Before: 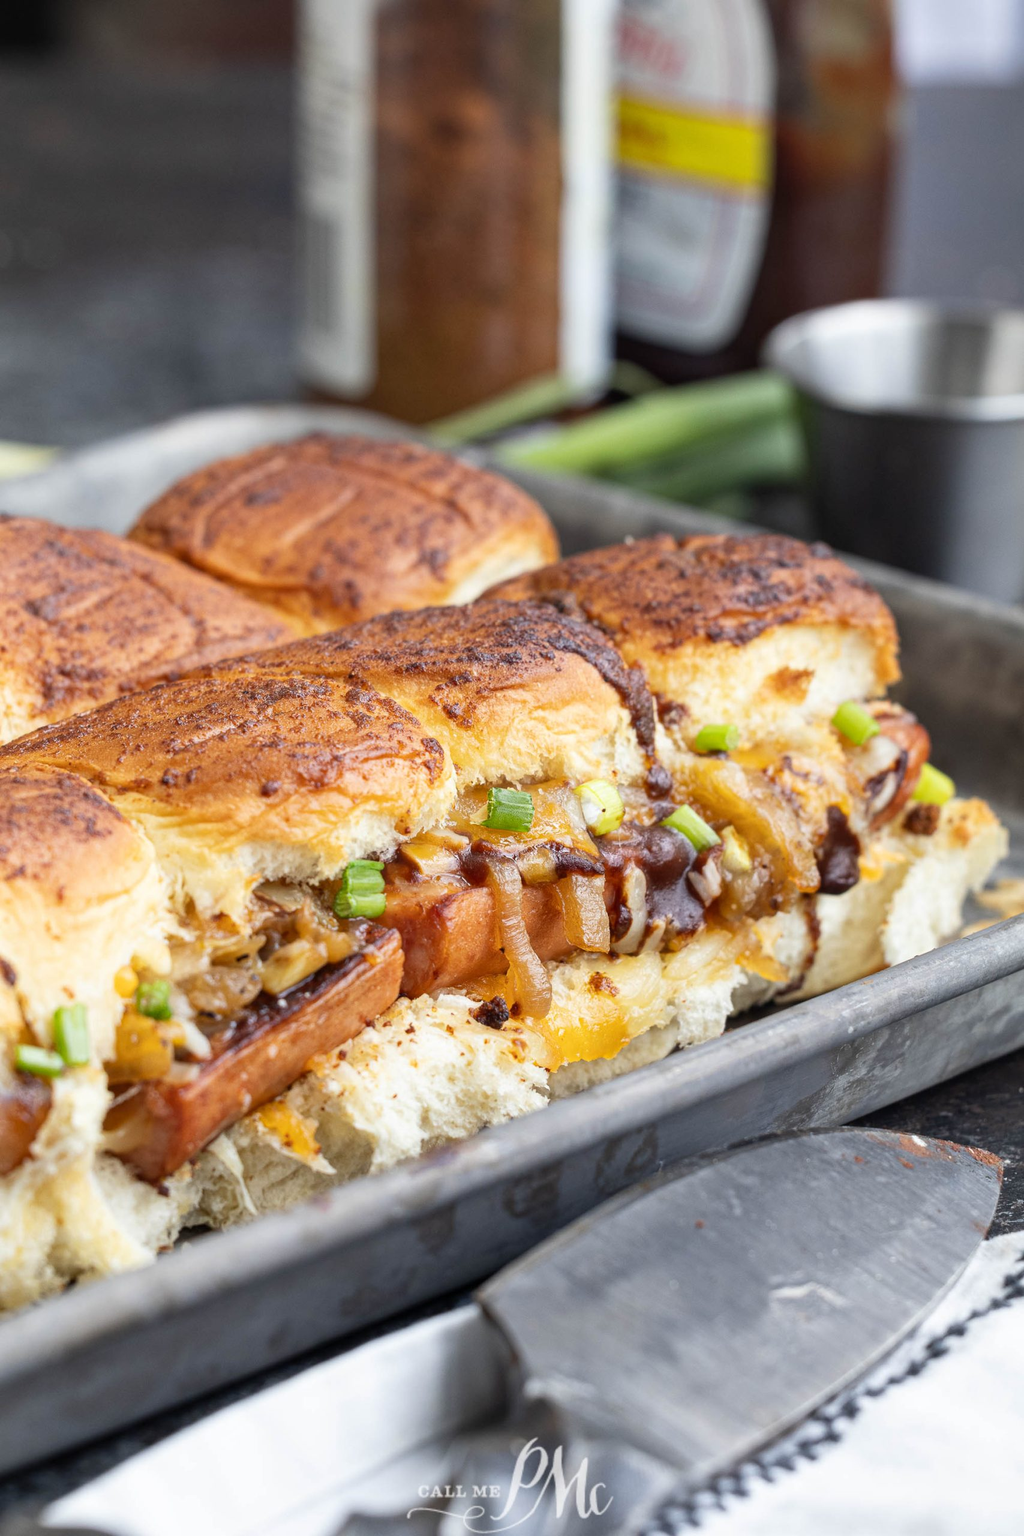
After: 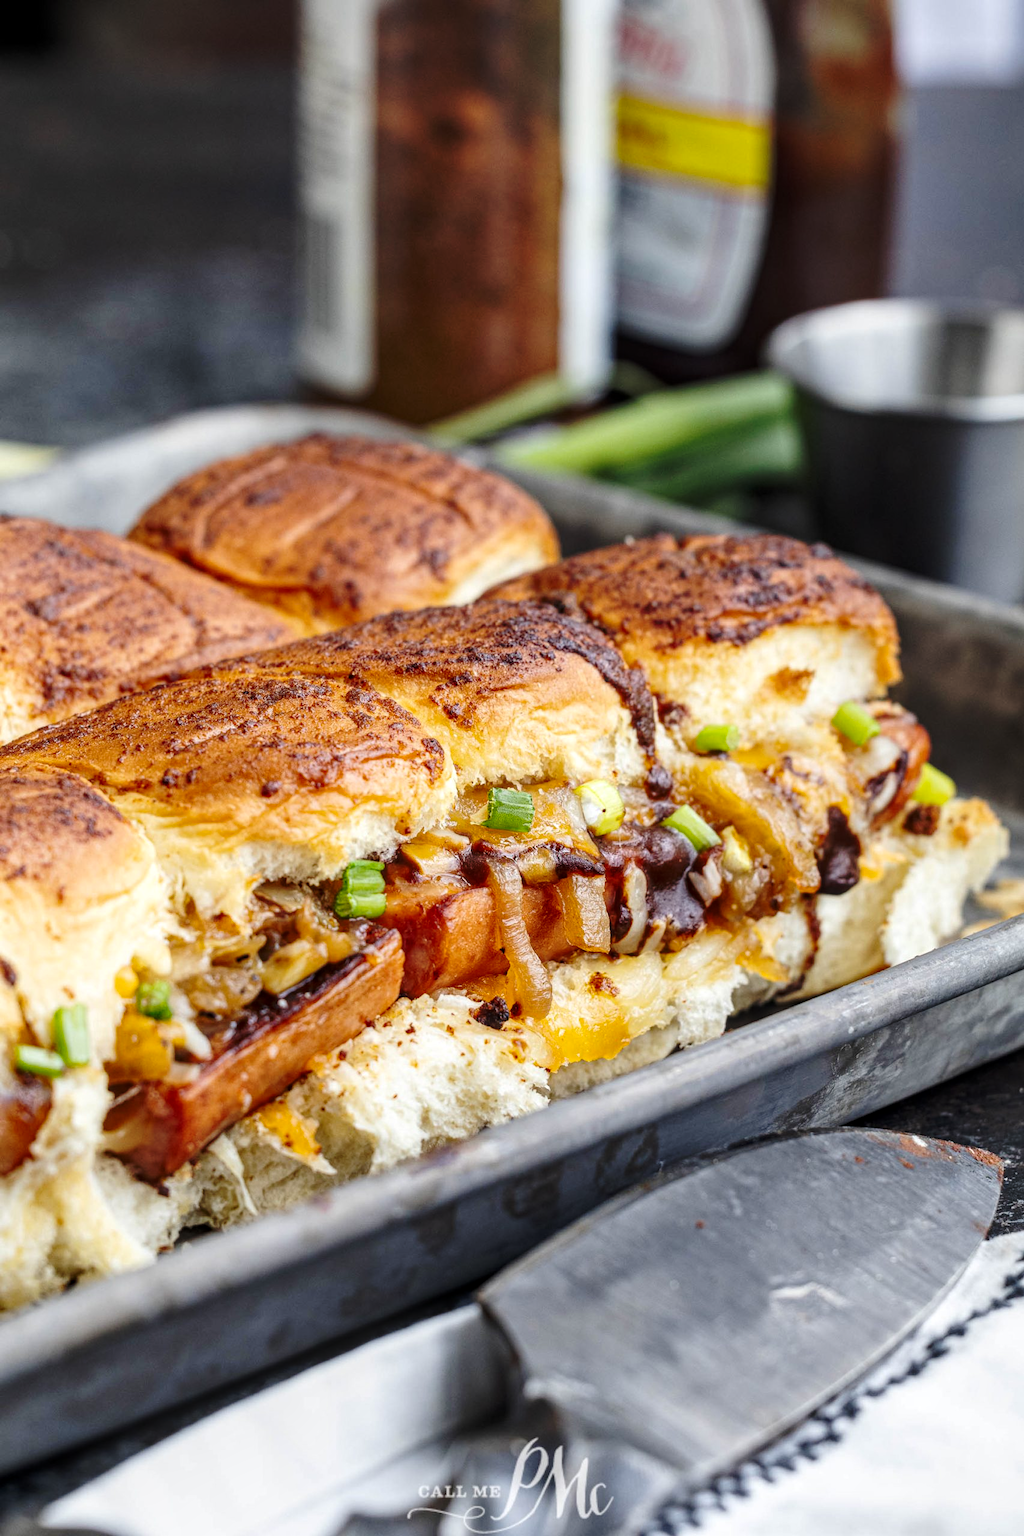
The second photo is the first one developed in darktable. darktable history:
base curve: curves: ch0 [(0, 0) (0.073, 0.04) (0.157, 0.139) (0.492, 0.492) (0.758, 0.758) (1, 1)], preserve colors none
local contrast: on, module defaults
